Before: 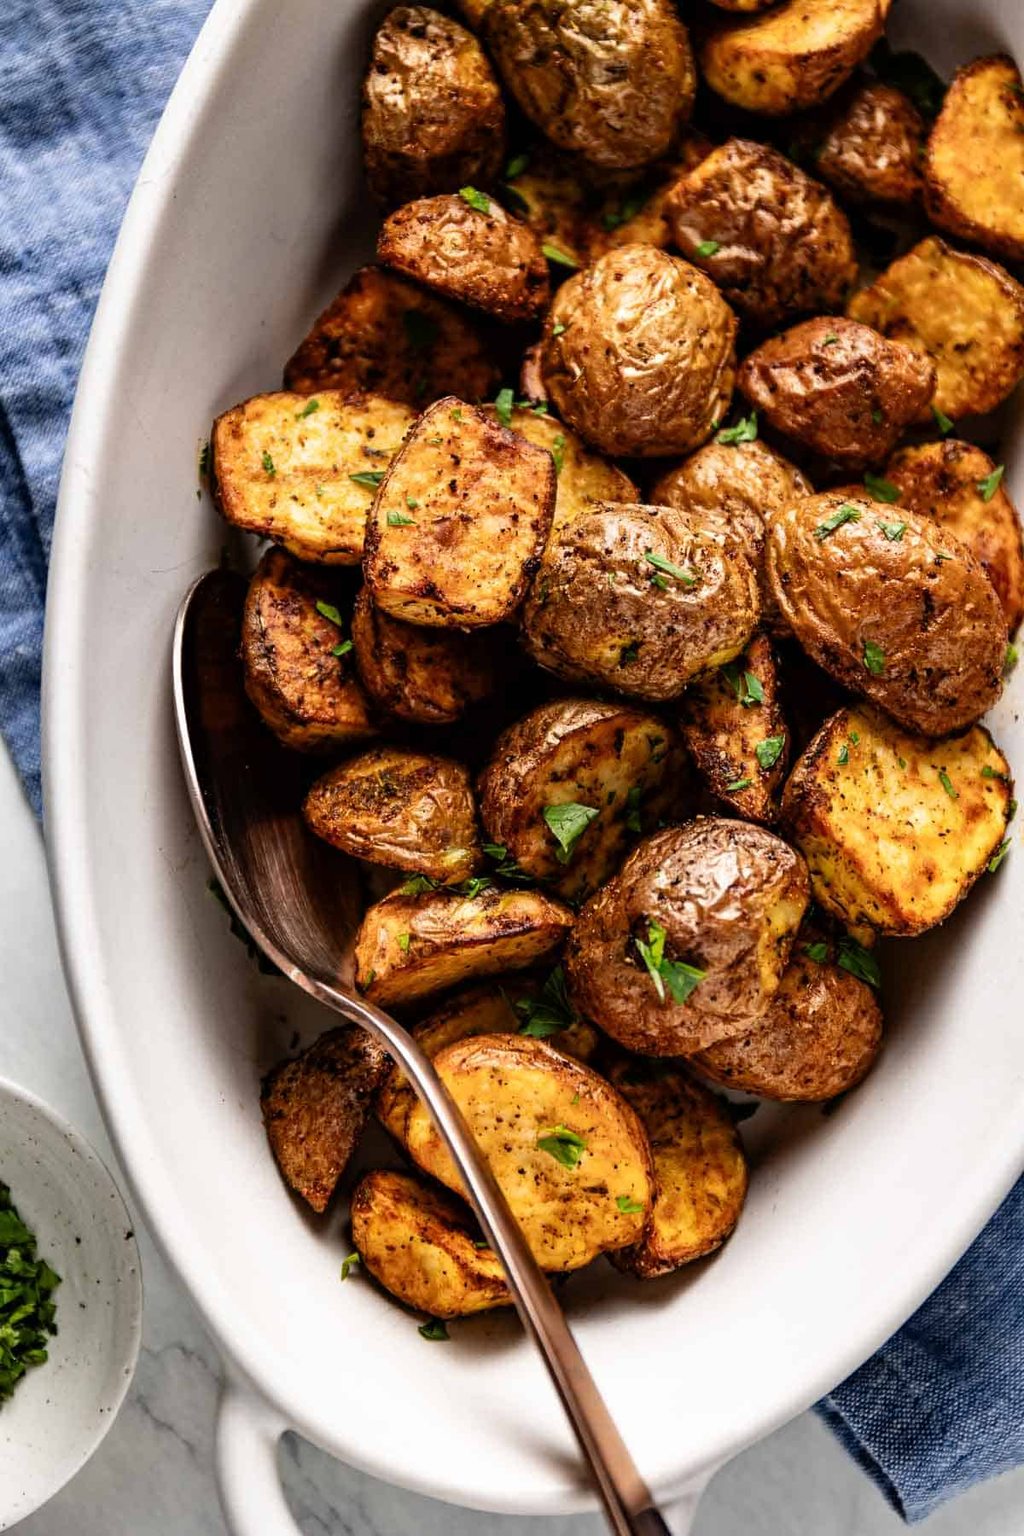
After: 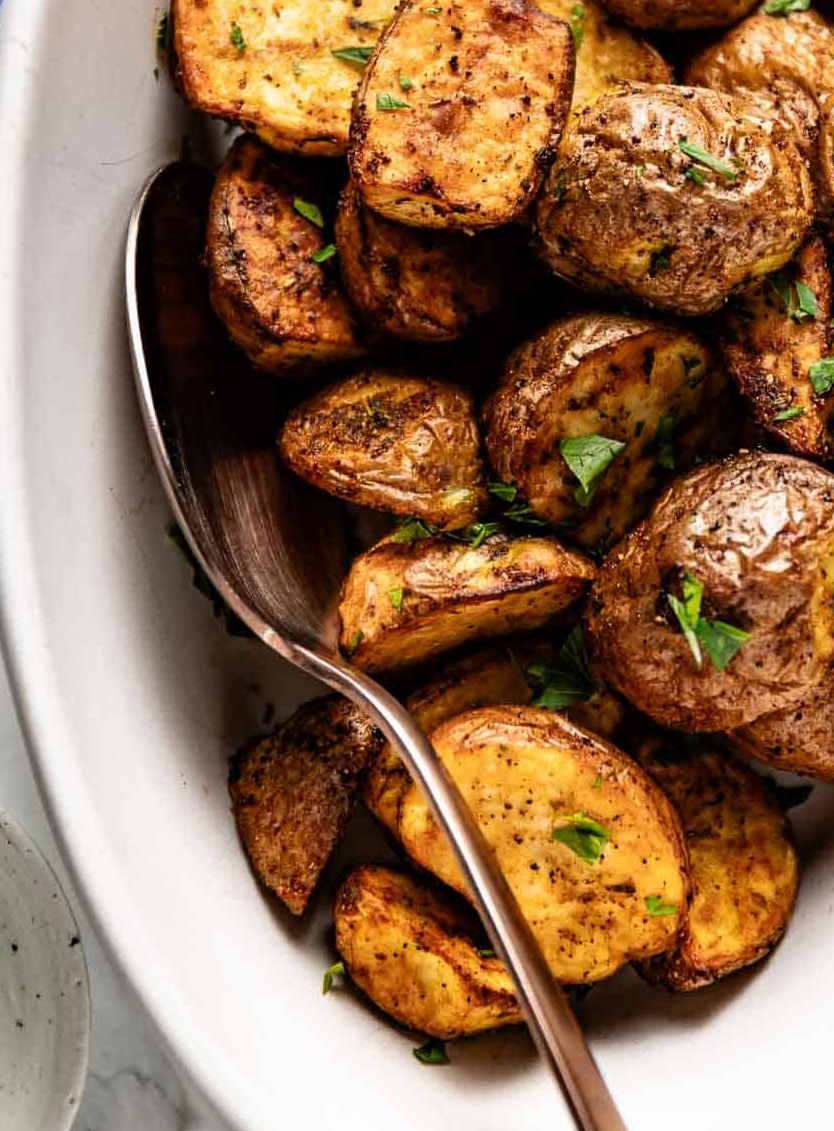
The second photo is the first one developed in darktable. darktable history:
crop: left 6.479%, top 28.13%, right 23.971%, bottom 9.031%
exposure: compensate highlight preservation false
